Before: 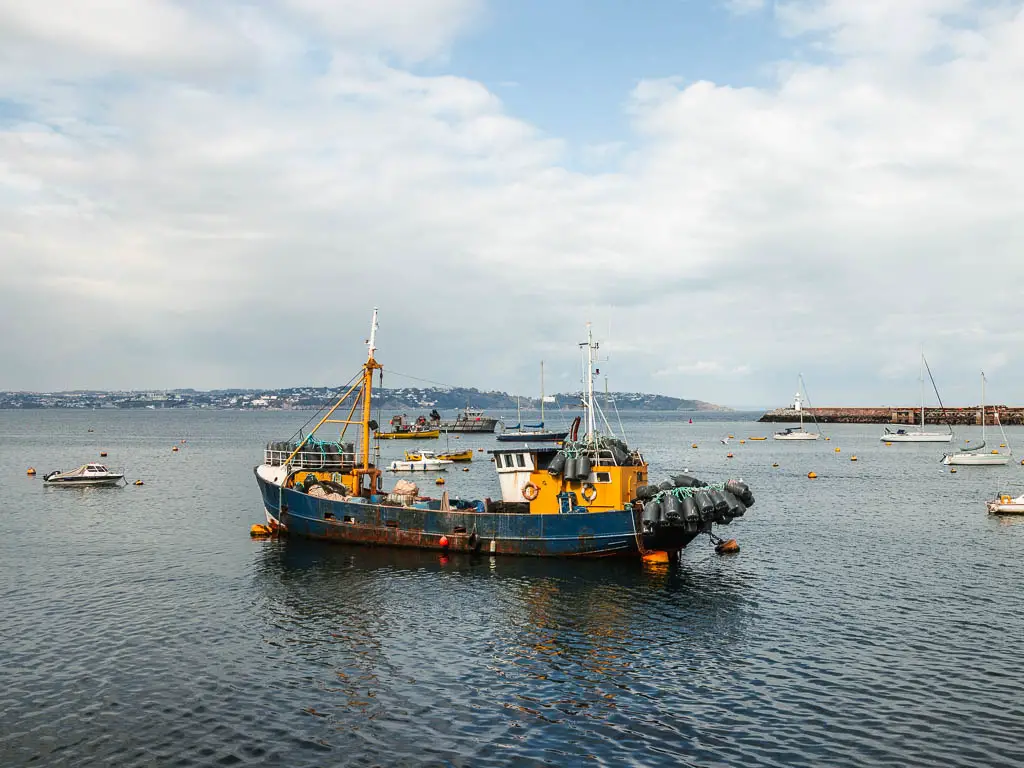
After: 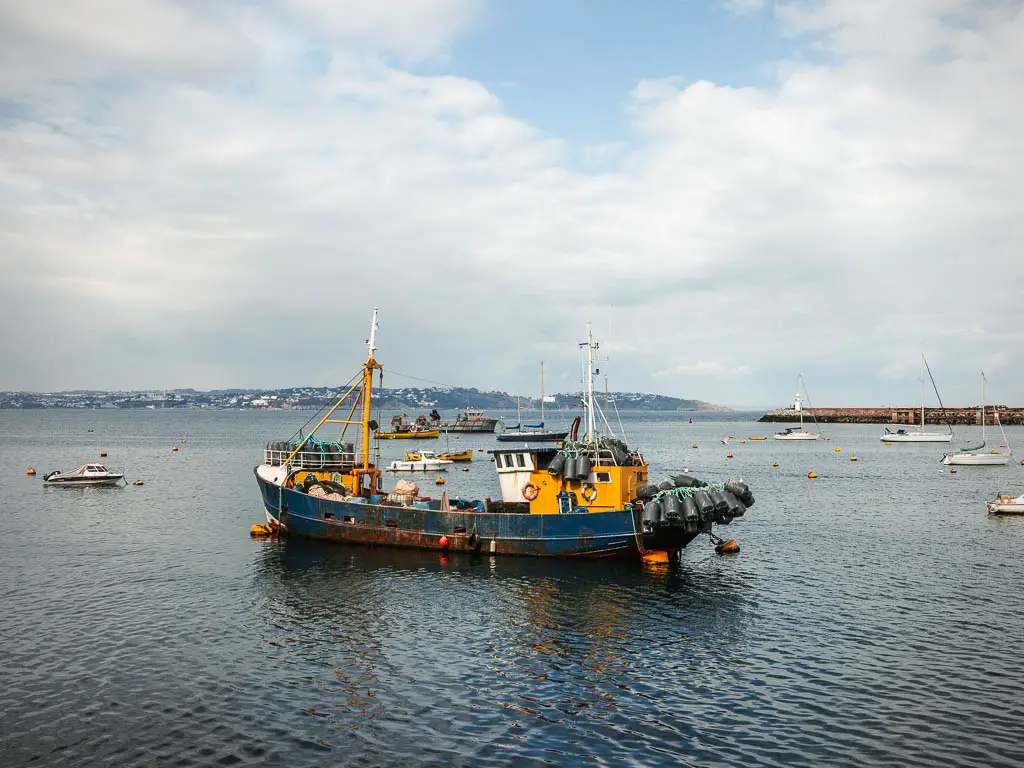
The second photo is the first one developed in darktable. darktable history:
vignetting: brightness -0.329
